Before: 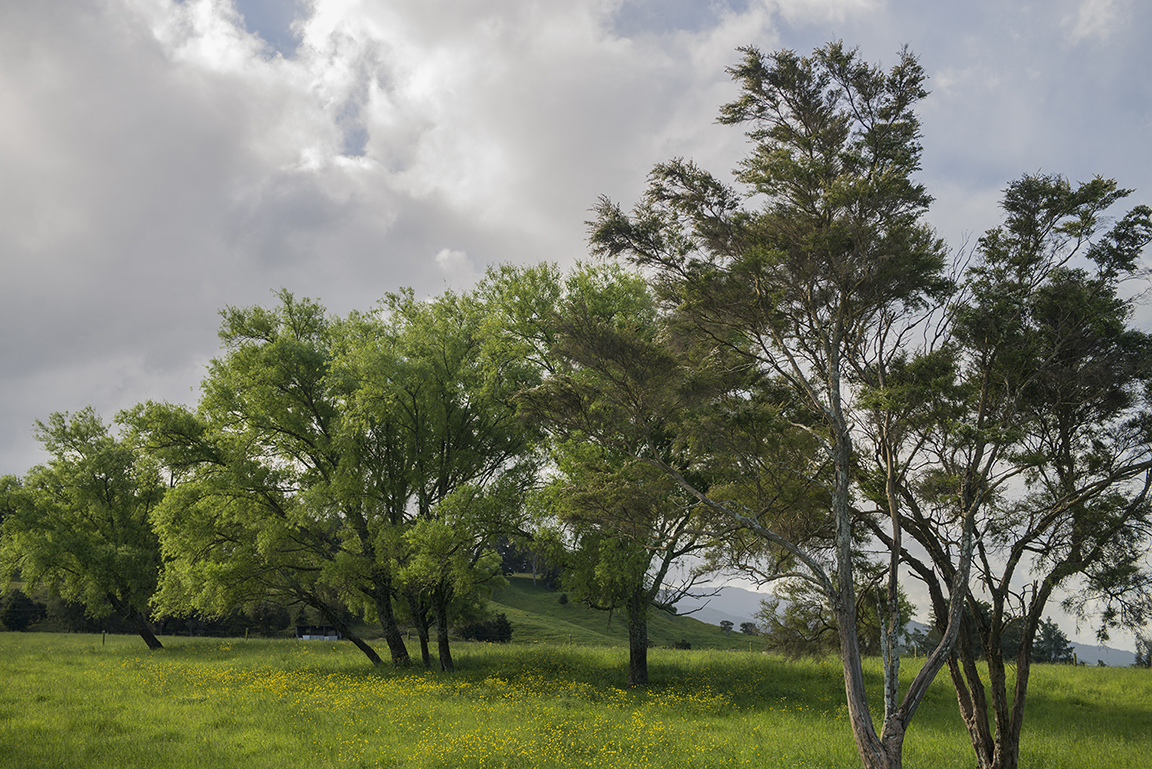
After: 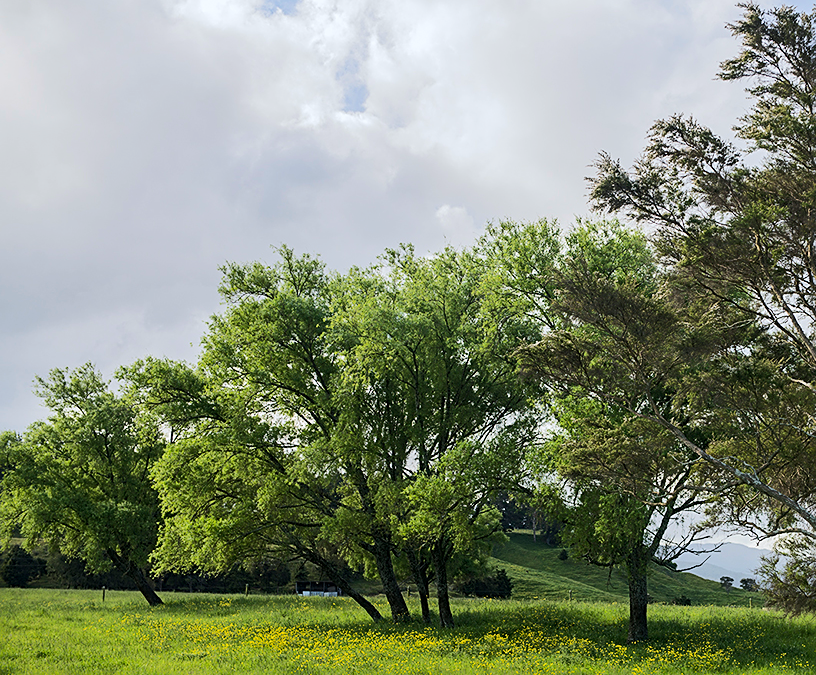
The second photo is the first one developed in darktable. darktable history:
white balance: red 0.98, blue 1.034
rgb curve: curves: ch0 [(0, 0) (0.284, 0.292) (0.505, 0.644) (1, 1)]; ch1 [(0, 0) (0.284, 0.292) (0.505, 0.644) (1, 1)]; ch2 [(0, 0) (0.284, 0.292) (0.505, 0.644) (1, 1)], compensate middle gray true
crop: top 5.803%, right 27.864%, bottom 5.804%
sharpen: on, module defaults
